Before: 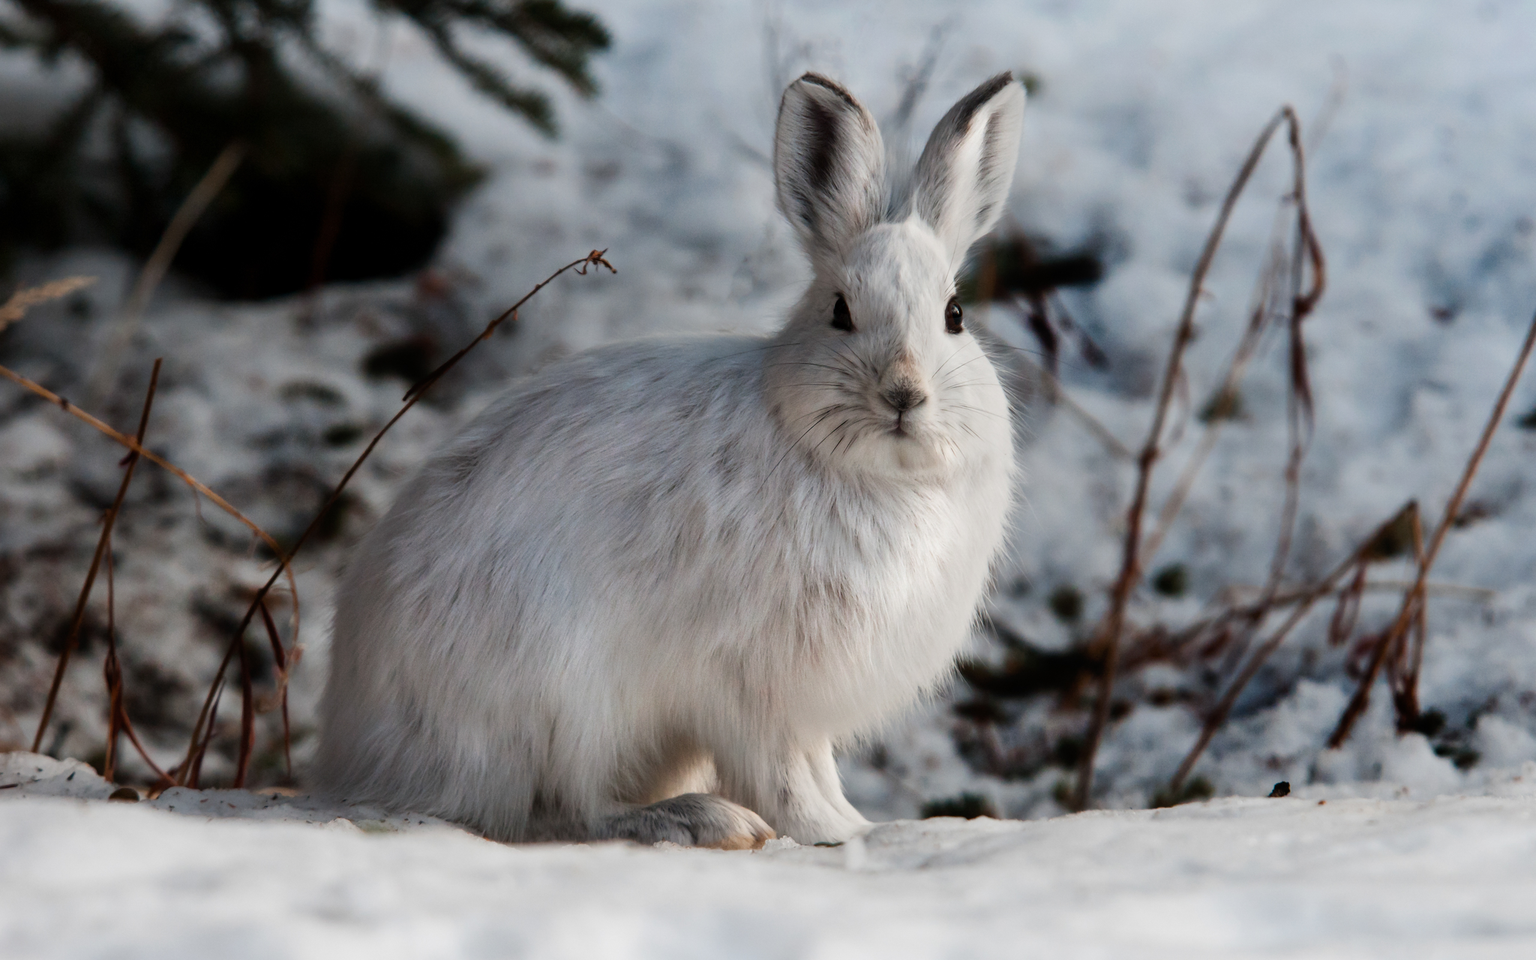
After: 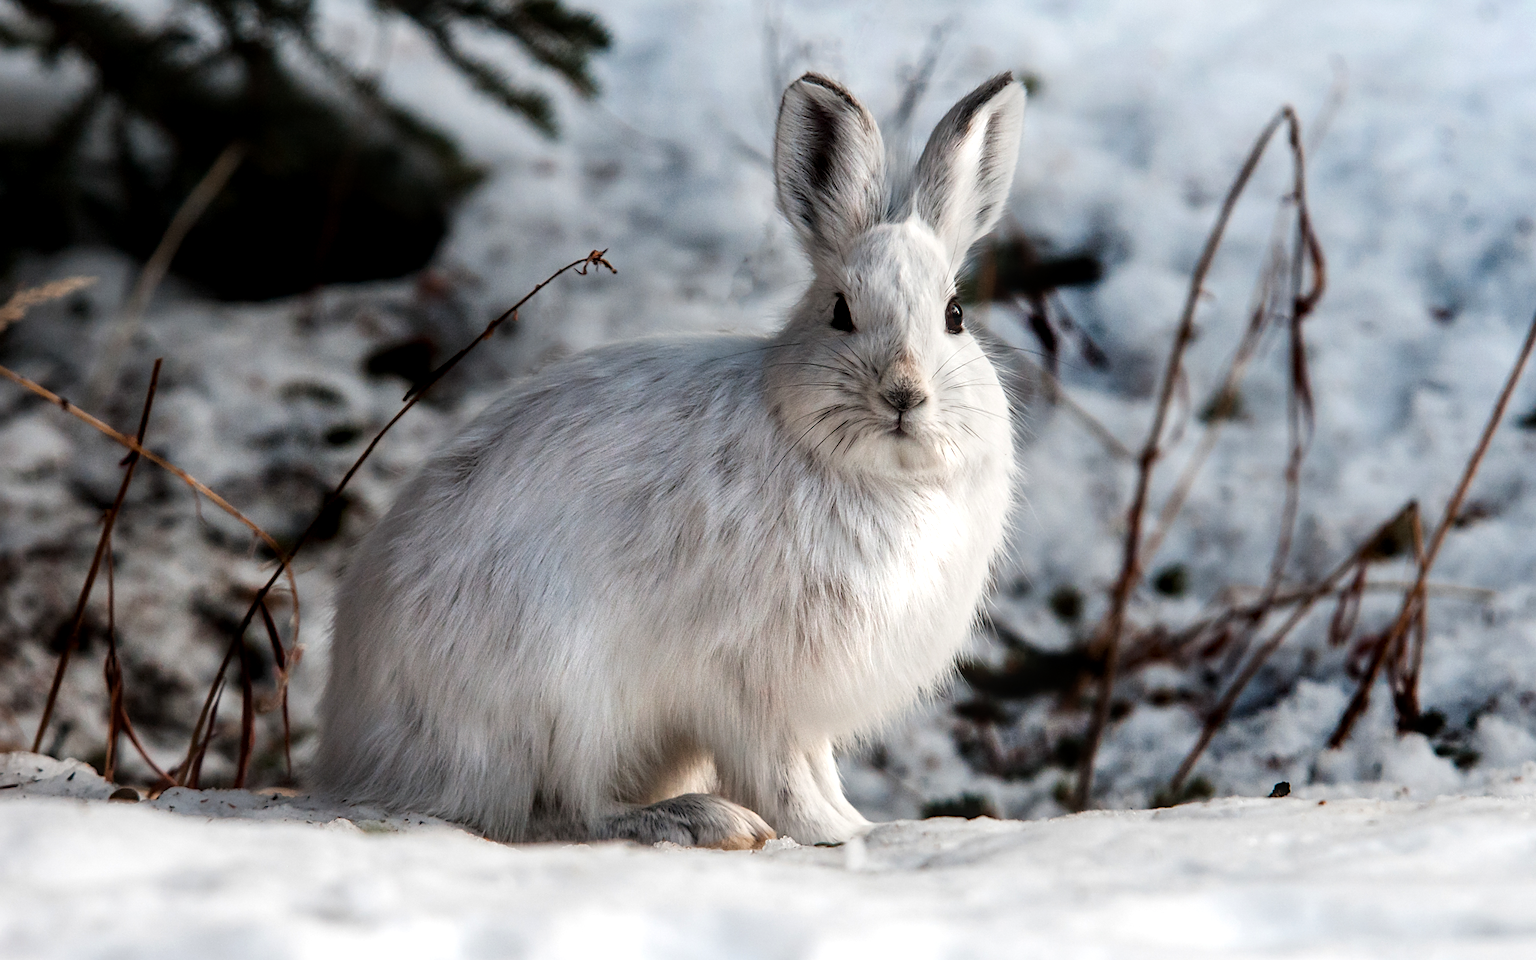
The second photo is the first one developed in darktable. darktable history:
local contrast: on, module defaults
sharpen: on, module defaults
tone equalizer: -8 EV -0.418 EV, -7 EV -0.41 EV, -6 EV -0.319 EV, -5 EV -0.19 EV, -3 EV 0.24 EV, -2 EV 0.326 EV, -1 EV 0.393 EV, +0 EV 0.417 EV, mask exposure compensation -0.515 EV
